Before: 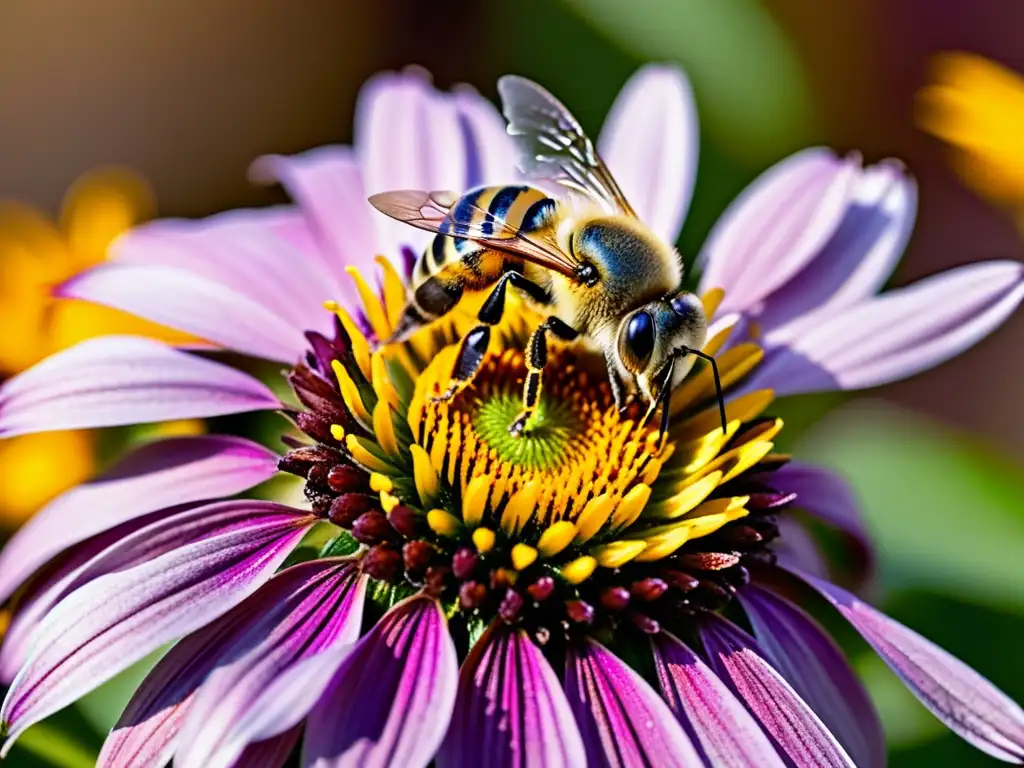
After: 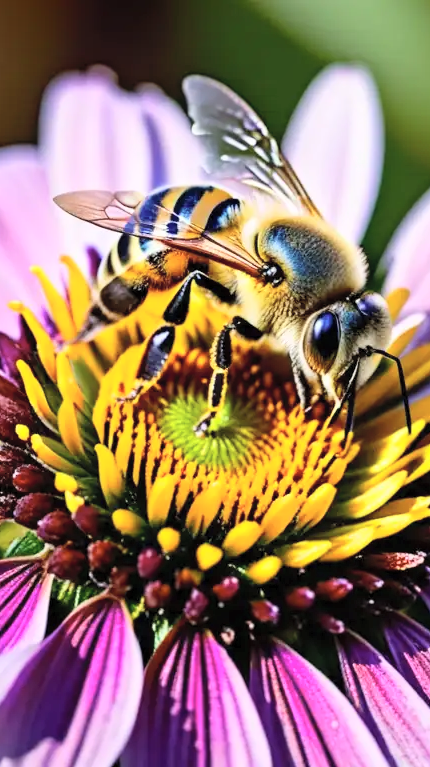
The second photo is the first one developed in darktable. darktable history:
contrast brightness saturation: contrast 0.139, brightness 0.223
shadows and highlights: shadows -71.85, highlights 35.97, soften with gaussian
crop: left 30.858%, right 27.1%
